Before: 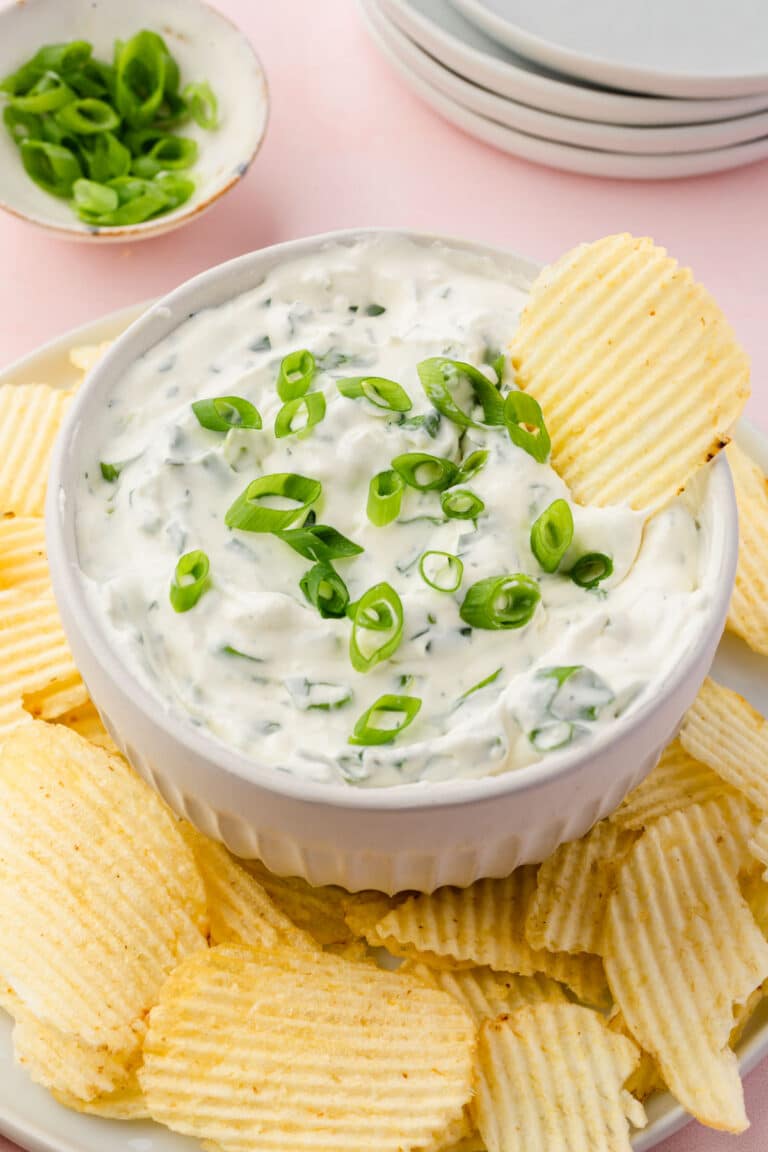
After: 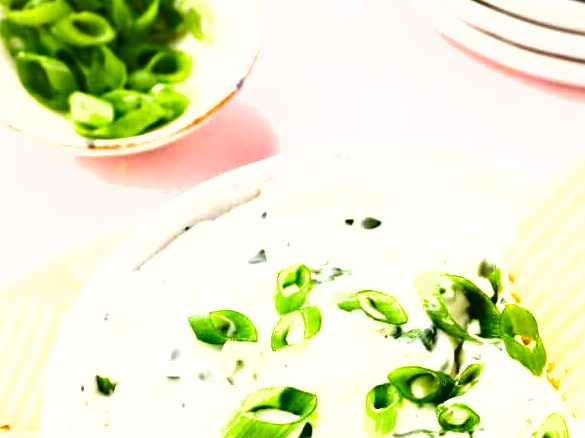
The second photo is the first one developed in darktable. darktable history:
exposure: black level correction 0.001, exposure 1.129 EV, compensate exposure bias true, compensate highlight preservation false
crop: left 0.579%, top 7.627%, right 23.167%, bottom 54.275%
shadows and highlights: low approximation 0.01, soften with gaussian
